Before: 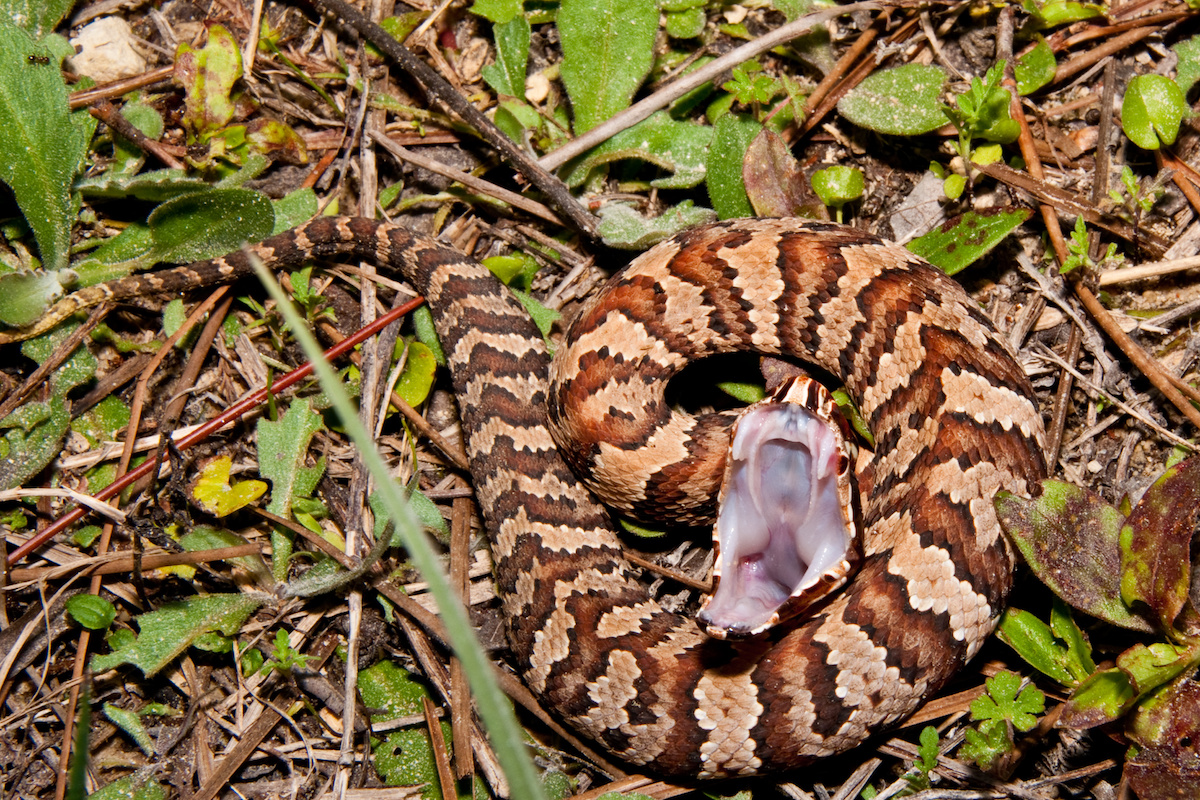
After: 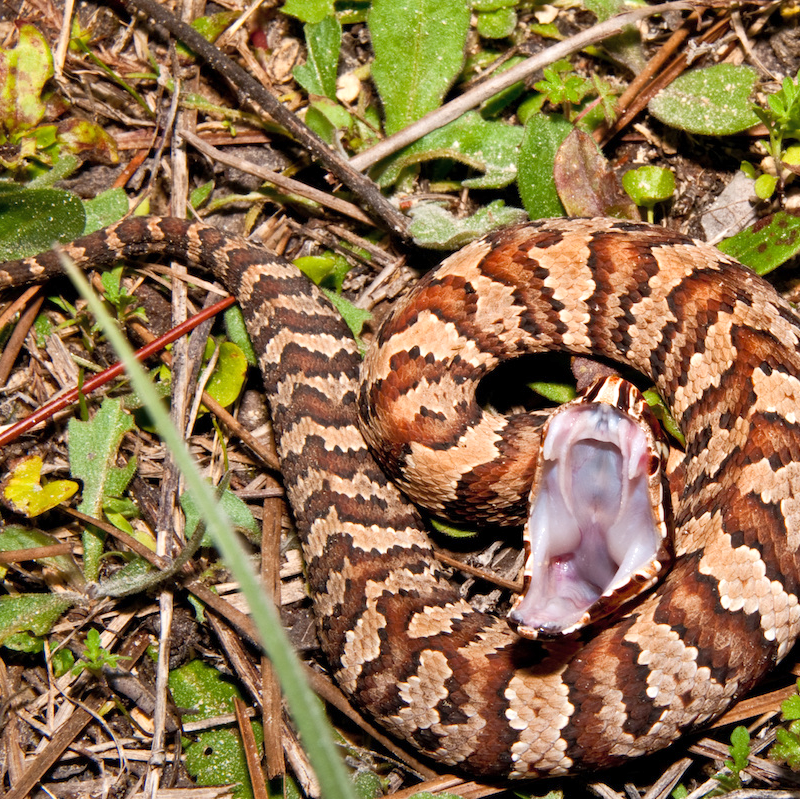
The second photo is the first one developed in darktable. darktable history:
shadows and highlights: shadows 43.06, highlights 6.94
exposure: exposure 0.236 EV, compensate highlight preservation false
crop and rotate: left 15.754%, right 17.579%
